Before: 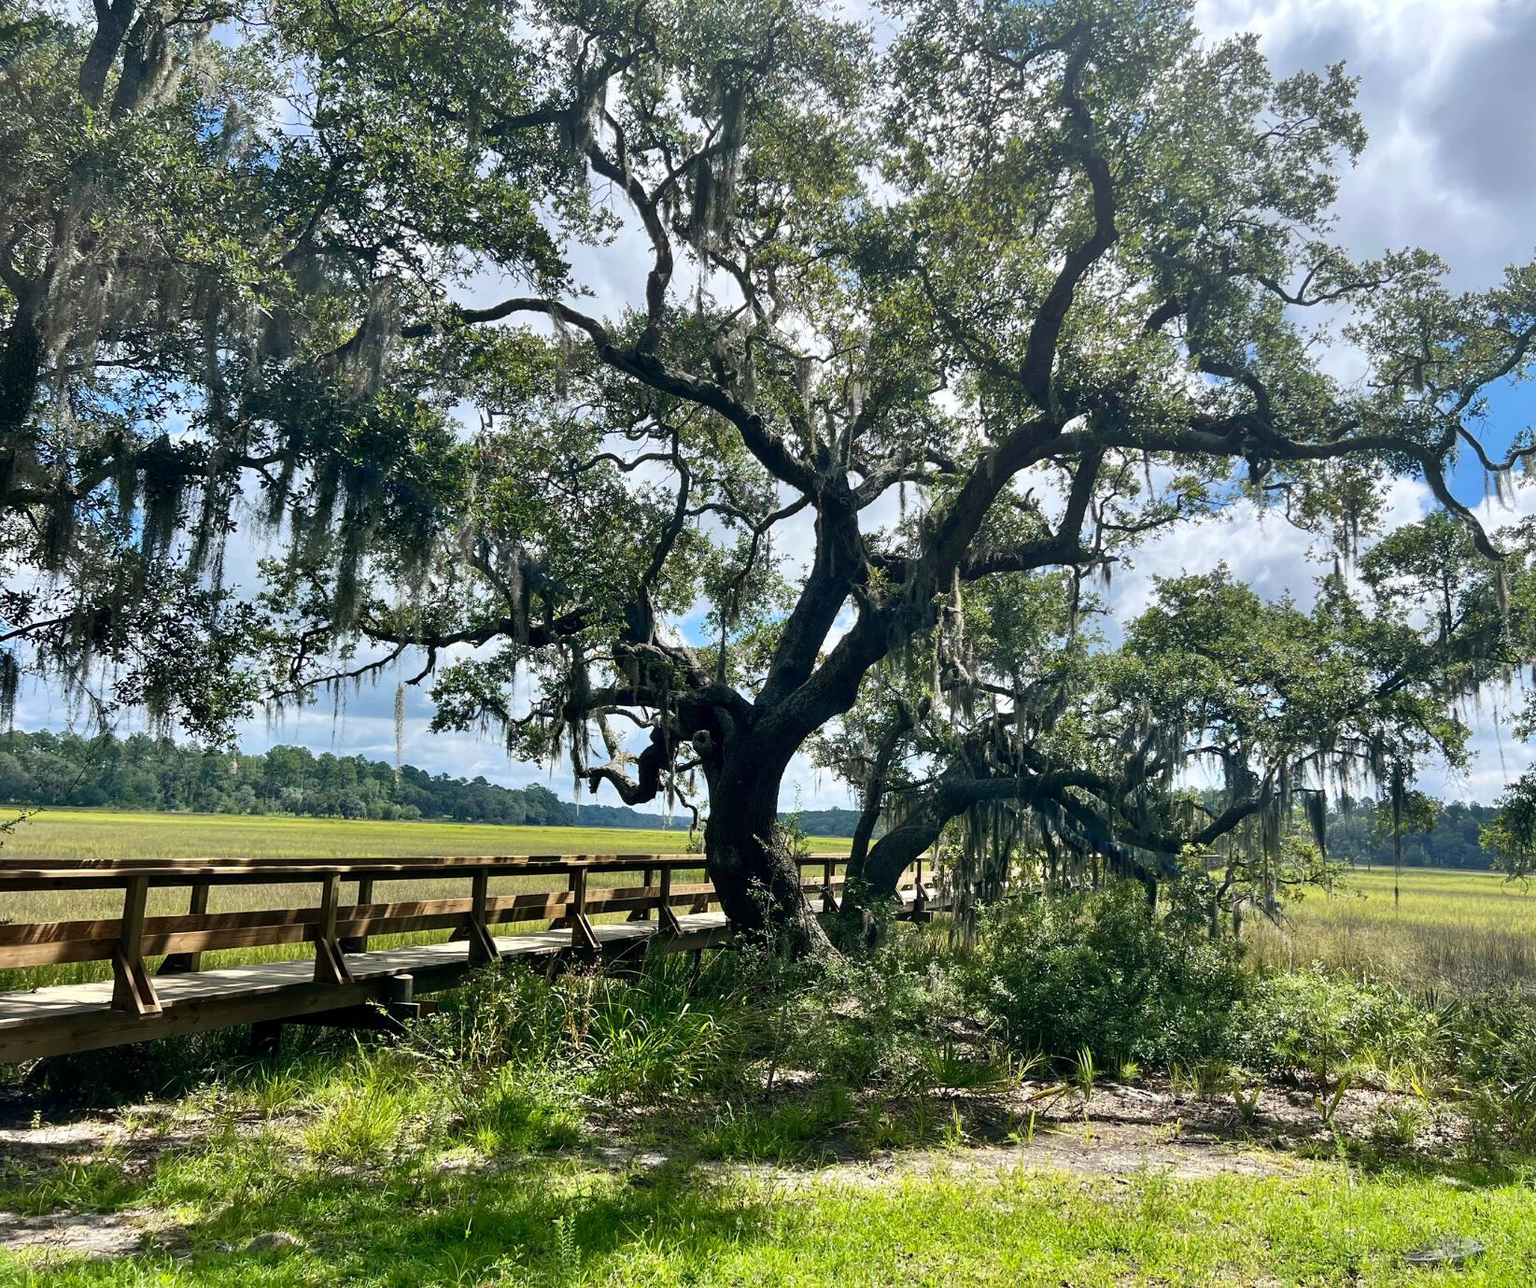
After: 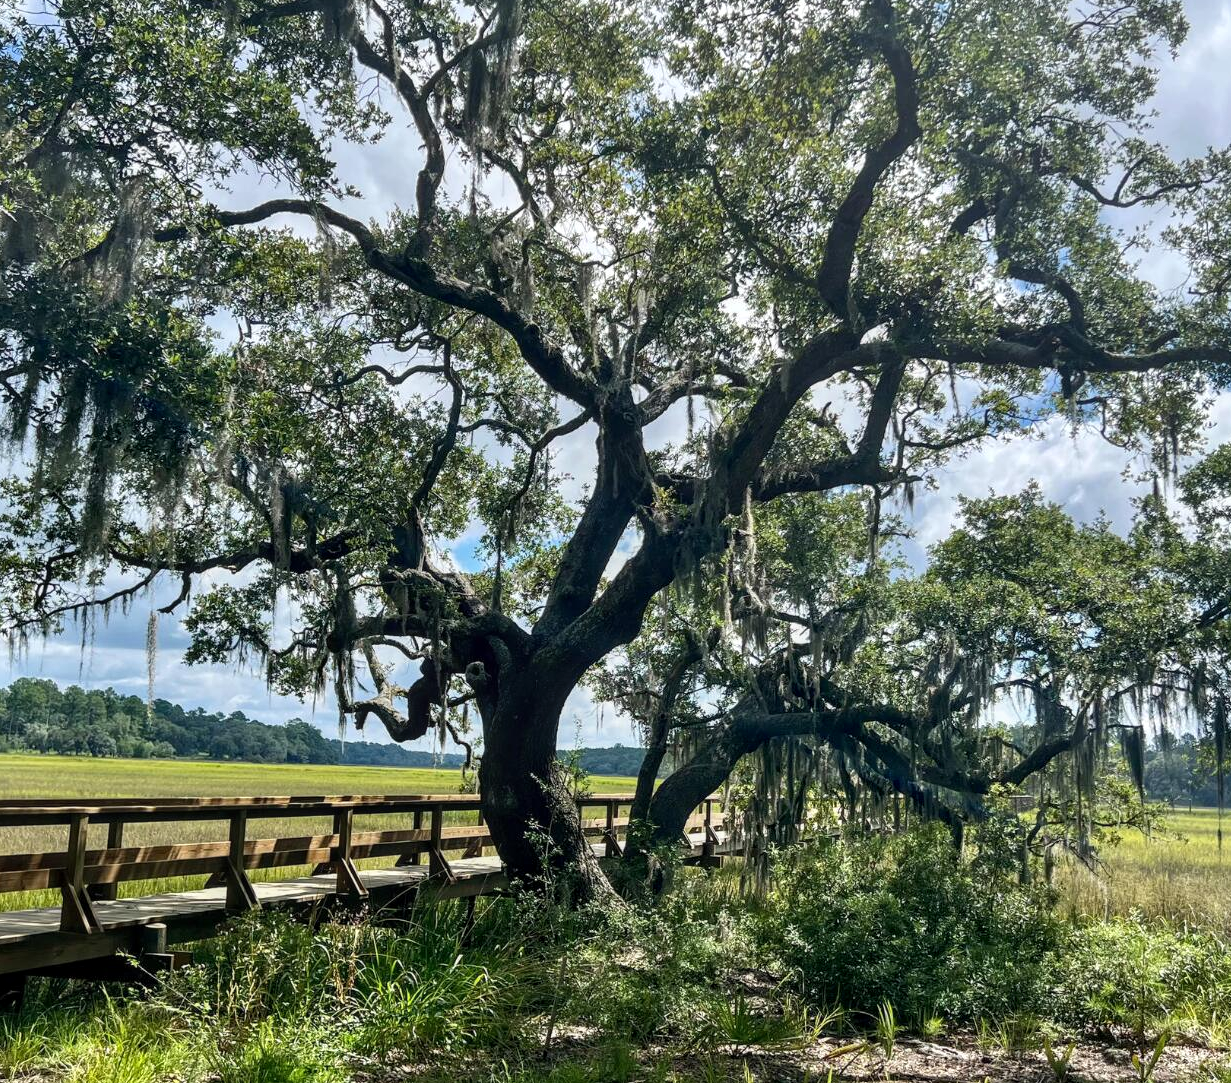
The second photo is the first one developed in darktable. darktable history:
crop: left 16.797%, top 8.74%, right 8.358%, bottom 12.688%
local contrast: on, module defaults
